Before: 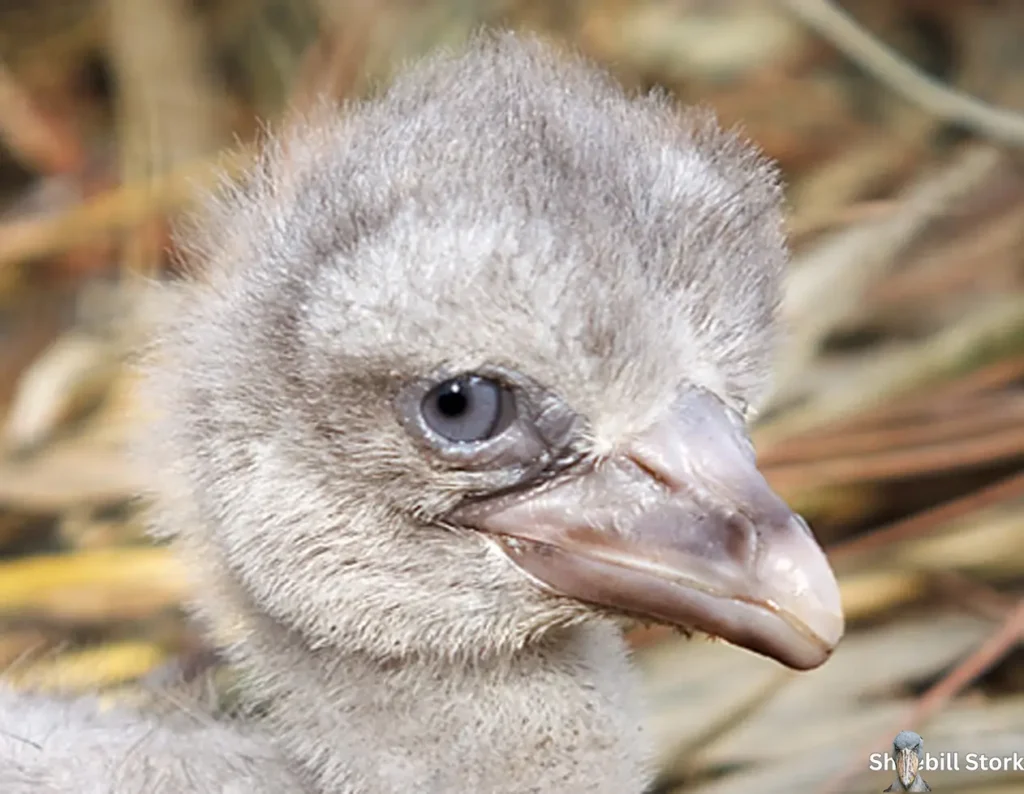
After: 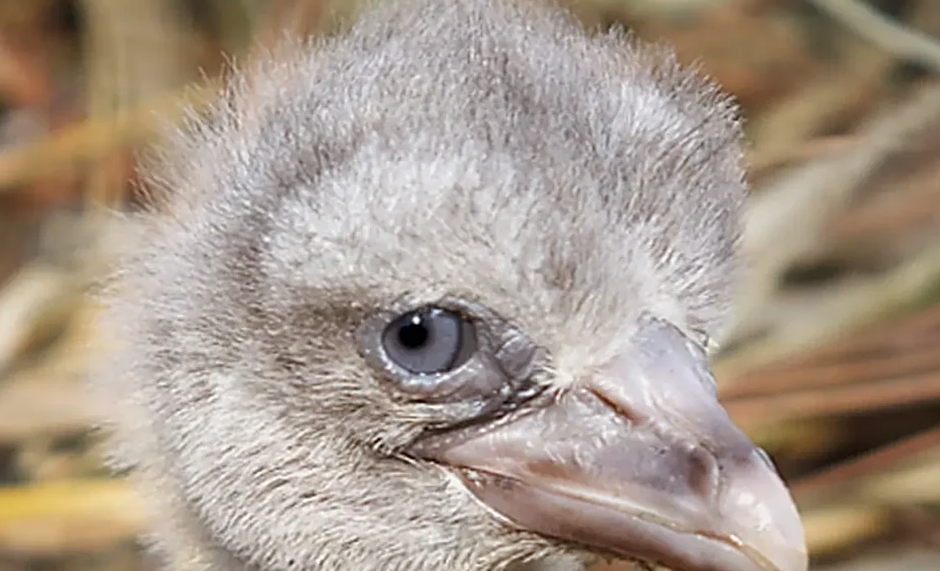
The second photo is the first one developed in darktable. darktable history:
rotate and perspective: rotation 0.226°, lens shift (vertical) -0.042, crop left 0.023, crop right 0.982, crop top 0.006, crop bottom 0.994
sharpen: on, module defaults
exposure: exposure -0.157 EV, compensate highlight preservation false
crop: left 2.737%, top 7.287%, right 3.421%, bottom 20.179%
